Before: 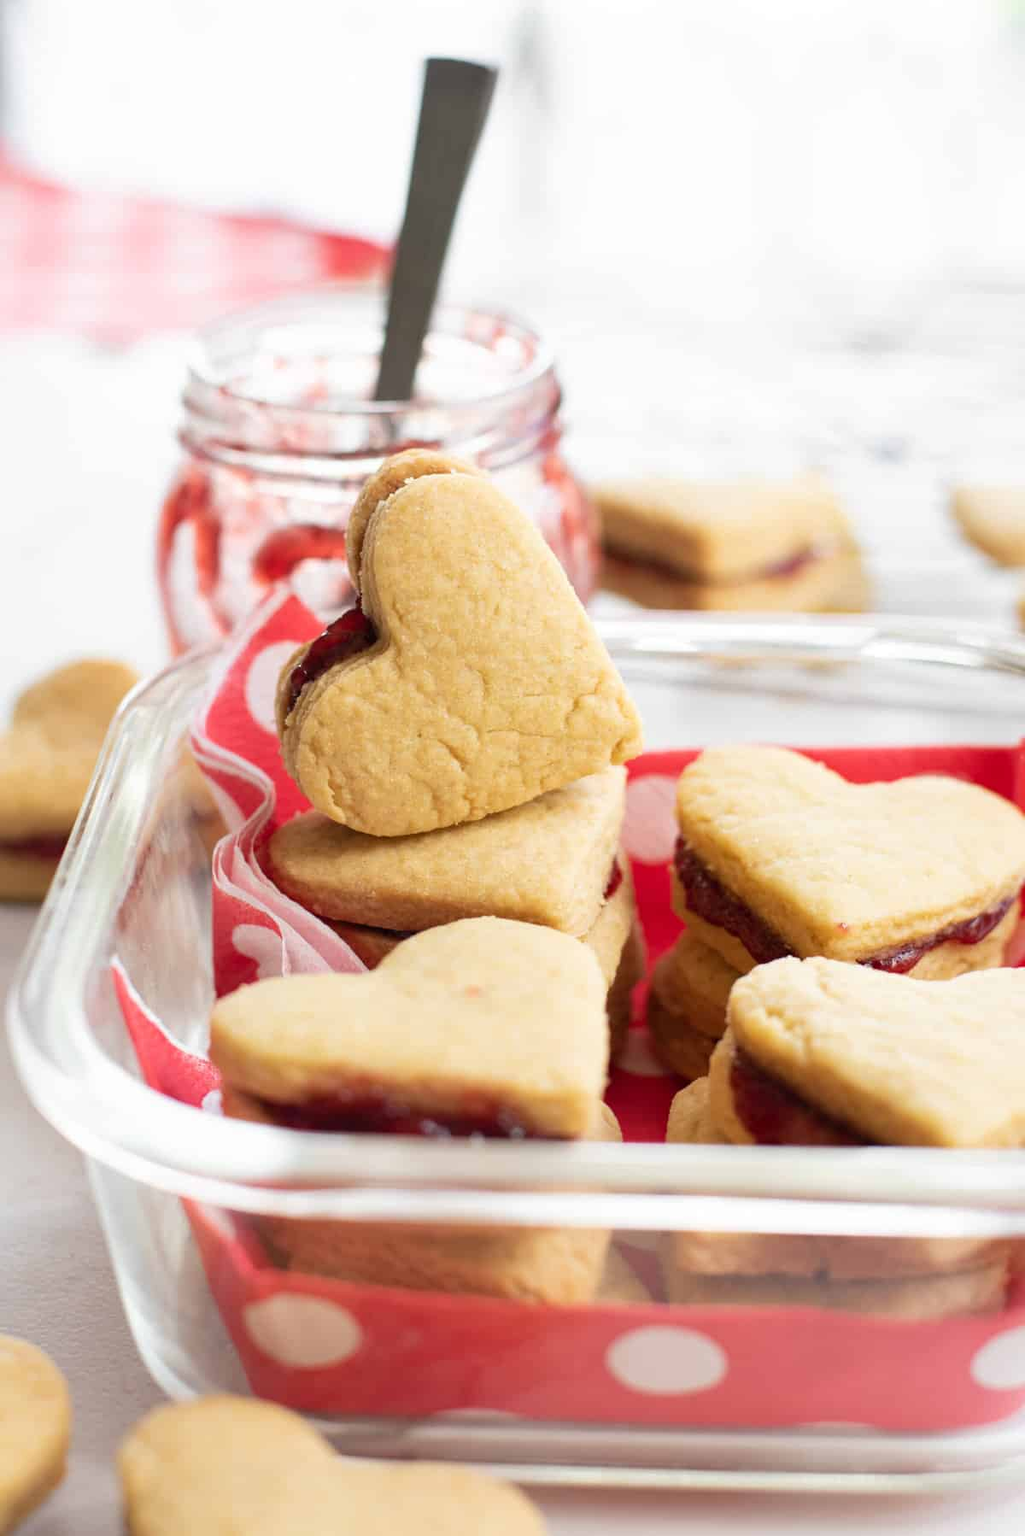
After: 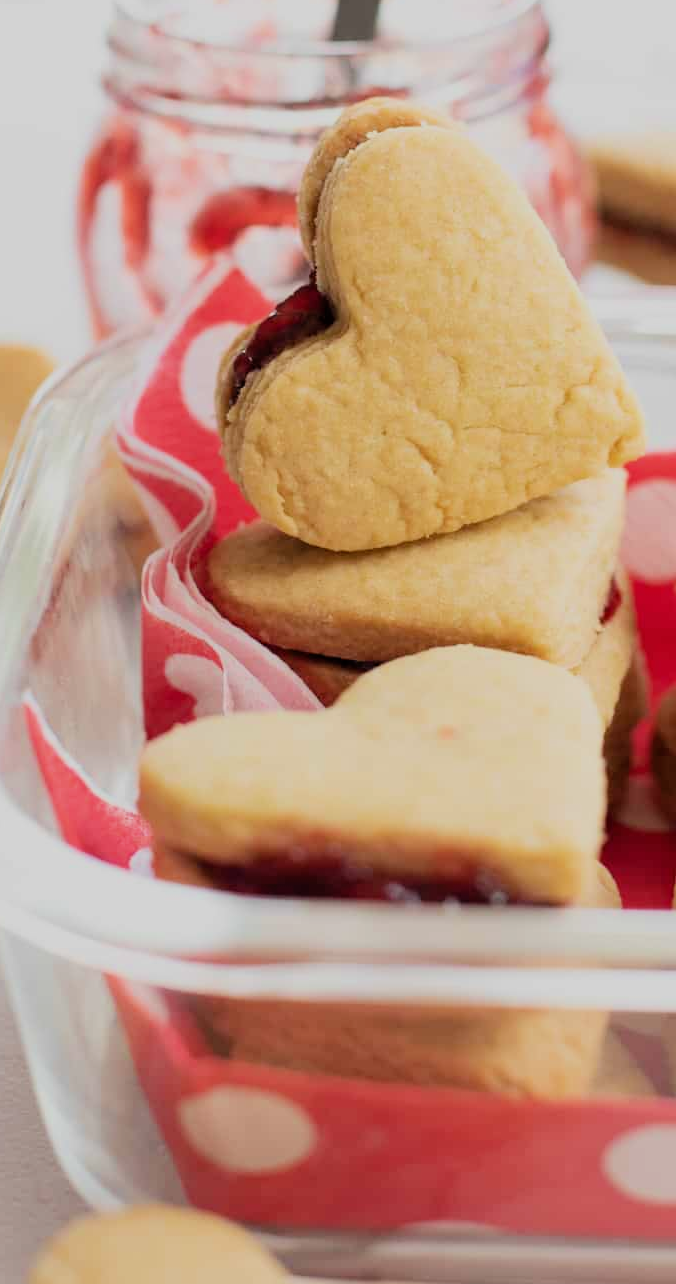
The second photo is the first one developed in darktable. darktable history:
crop: left 8.966%, top 23.852%, right 34.699%, bottom 4.703%
filmic rgb: black relative exposure -7.65 EV, white relative exposure 4.56 EV, hardness 3.61, color science v6 (2022)
